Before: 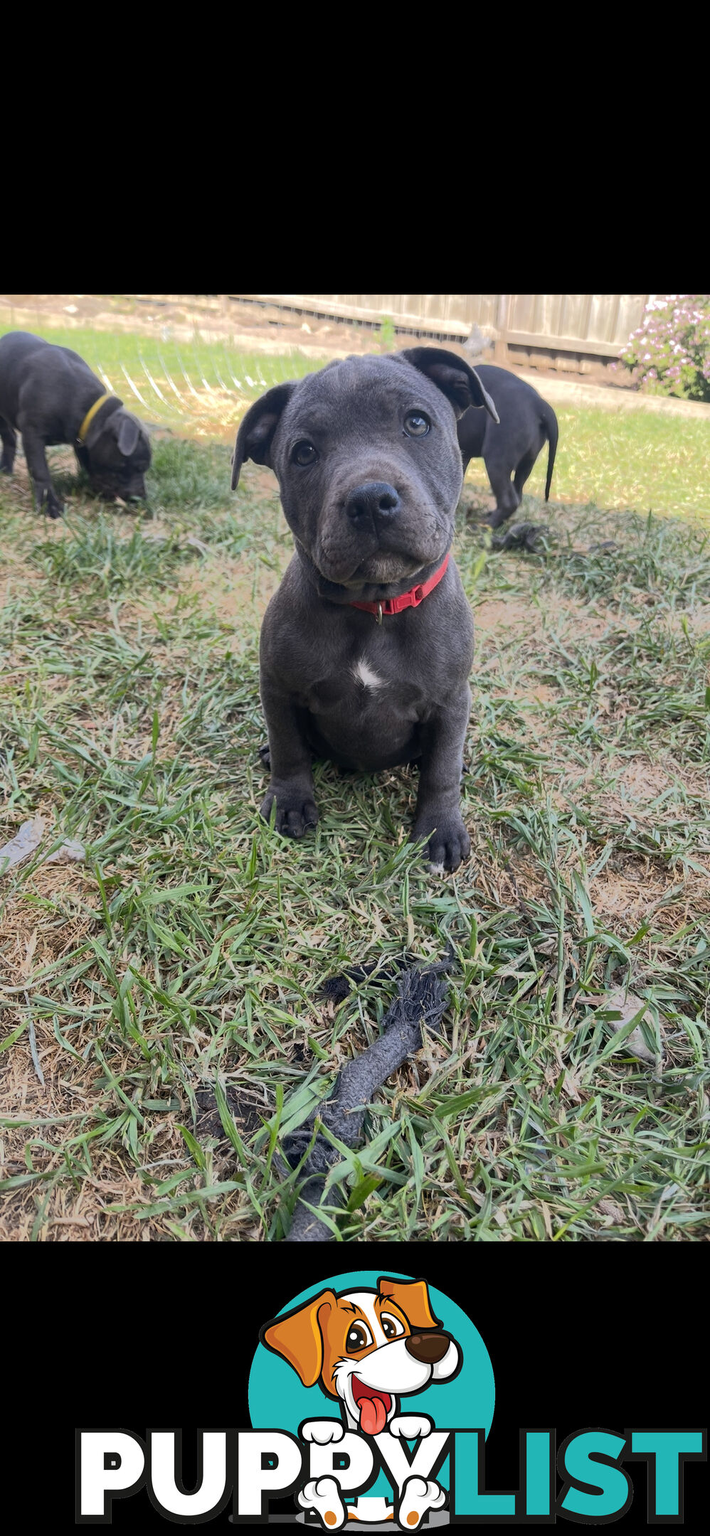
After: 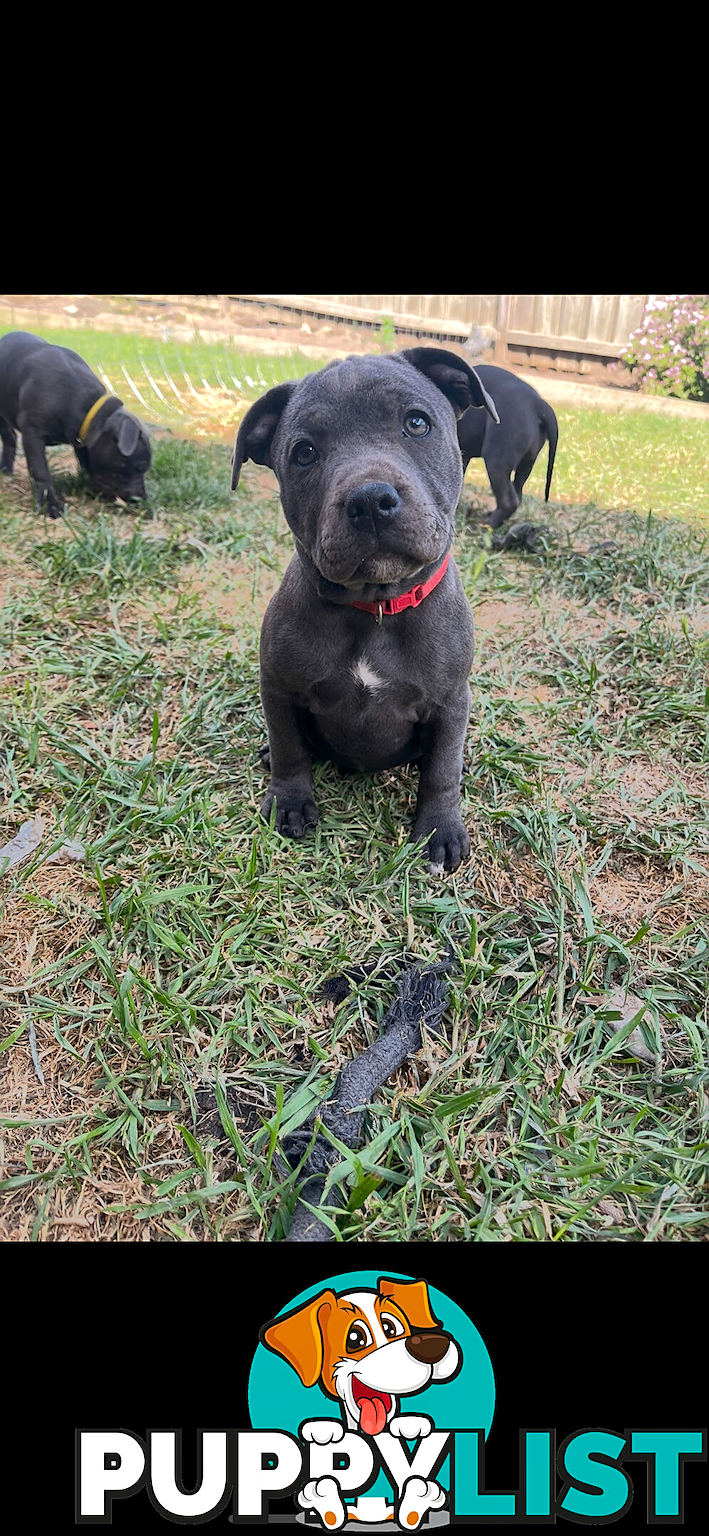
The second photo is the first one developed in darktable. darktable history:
sharpen: on, module defaults
local contrast: mode bilateral grid, contrast 20, coarseness 50, detail 119%, midtone range 0.2
